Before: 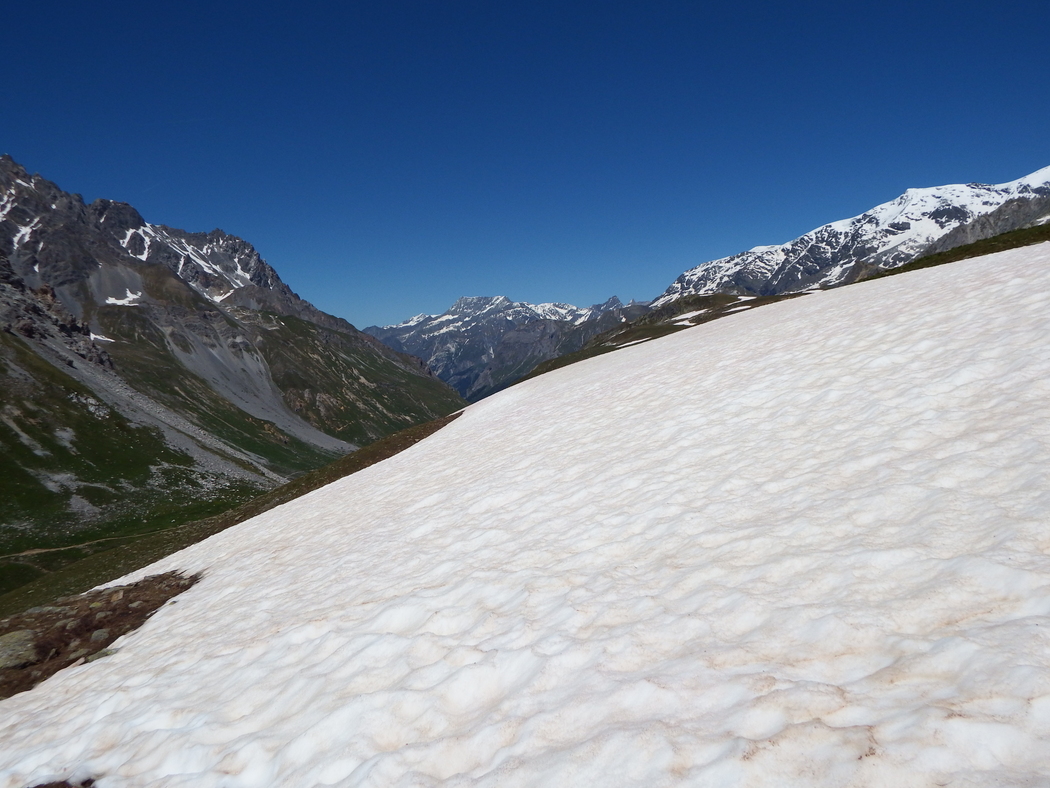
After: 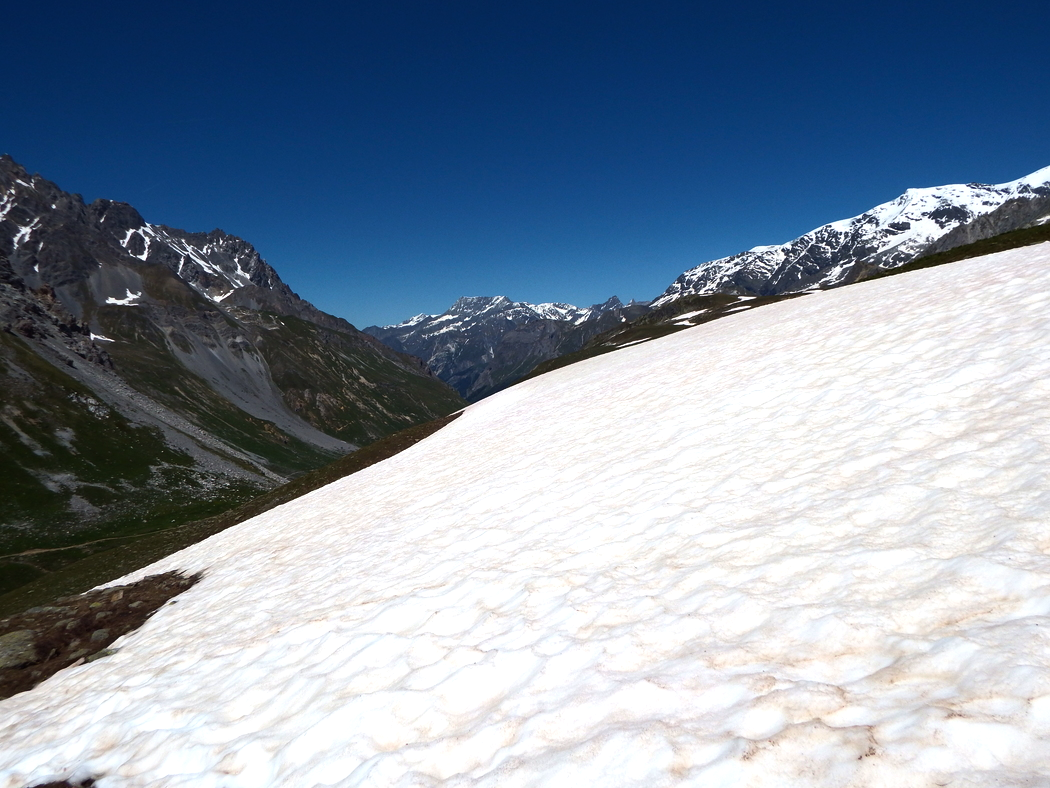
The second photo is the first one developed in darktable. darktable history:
color balance rgb: perceptual brilliance grading › highlights 14.29%, perceptual brilliance grading › mid-tones -5.92%, perceptual brilliance grading › shadows -26.83%, global vibrance 31.18%
